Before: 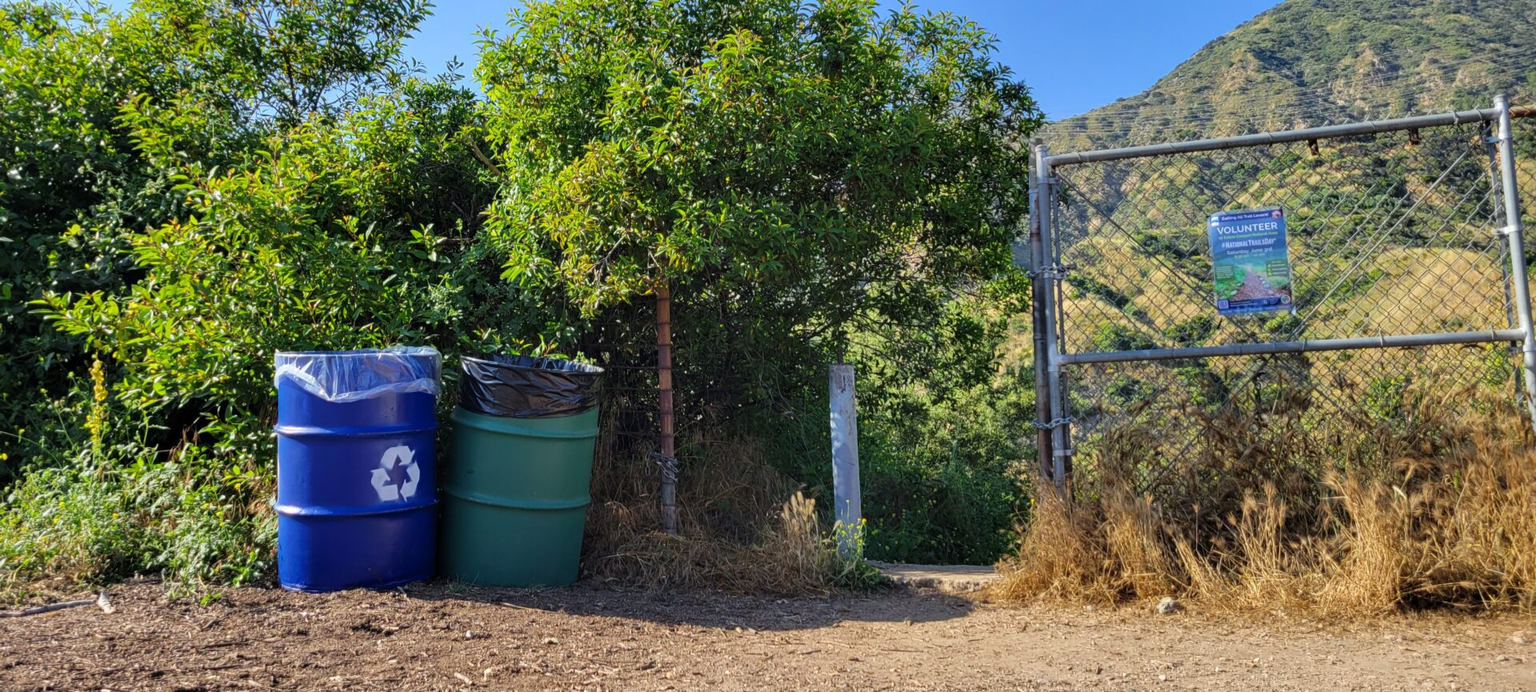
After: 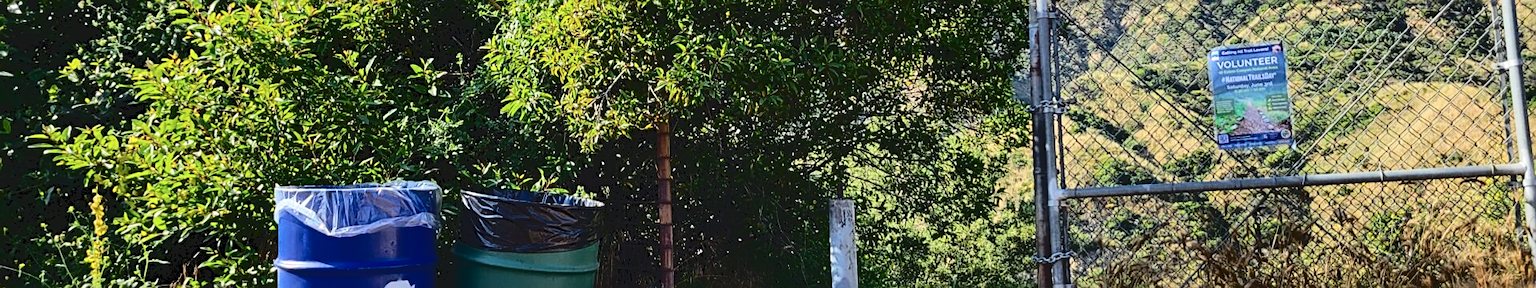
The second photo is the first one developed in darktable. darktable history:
tone curve: curves: ch0 [(0, 0) (0.003, 0.075) (0.011, 0.079) (0.025, 0.079) (0.044, 0.082) (0.069, 0.085) (0.1, 0.089) (0.136, 0.096) (0.177, 0.105) (0.224, 0.14) (0.277, 0.202) (0.335, 0.304) (0.399, 0.417) (0.468, 0.521) (0.543, 0.636) (0.623, 0.726) (0.709, 0.801) (0.801, 0.878) (0.898, 0.927) (1, 1)], color space Lab, independent channels, preserve colors none
crop and rotate: top 23.957%, bottom 34.388%
sharpen: on, module defaults
